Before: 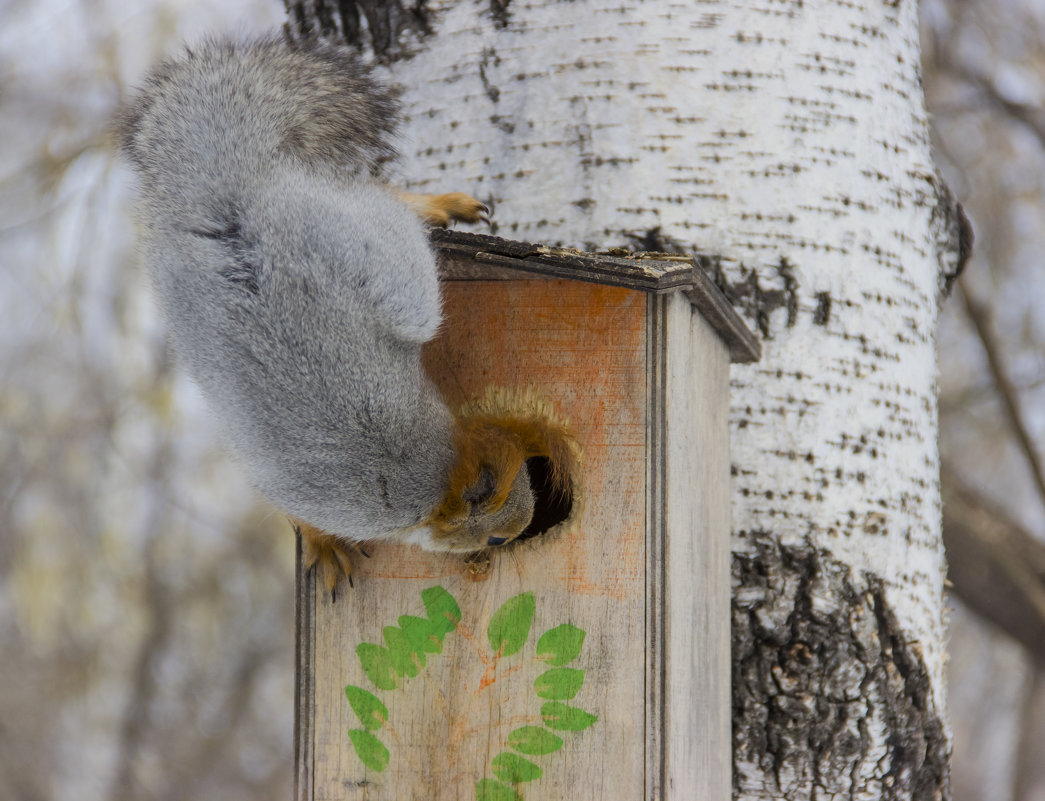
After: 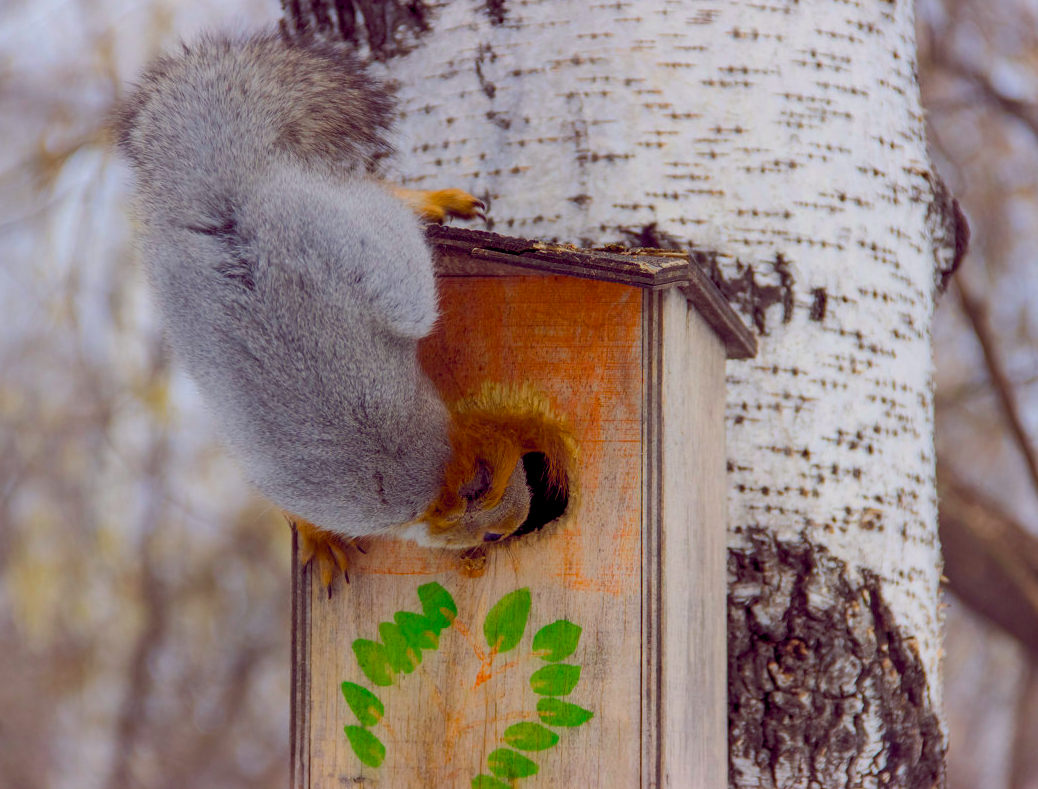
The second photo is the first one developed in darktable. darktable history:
crop: left 0.45%, top 0.594%, right 0.153%, bottom 0.898%
color balance rgb: global offset › chroma 0.277%, global offset › hue 318.09°, linear chroma grading › global chroma 15.255%, perceptual saturation grading › global saturation 25.044%
exposure: black level correction 0.002, exposure 0.145 EV, compensate exposure bias true, compensate highlight preservation false
tone equalizer: -8 EV 0.252 EV, -7 EV 0.41 EV, -6 EV 0.41 EV, -5 EV 0.247 EV, -3 EV -0.259 EV, -2 EV -0.44 EV, -1 EV -0.396 EV, +0 EV -0.26 EV
